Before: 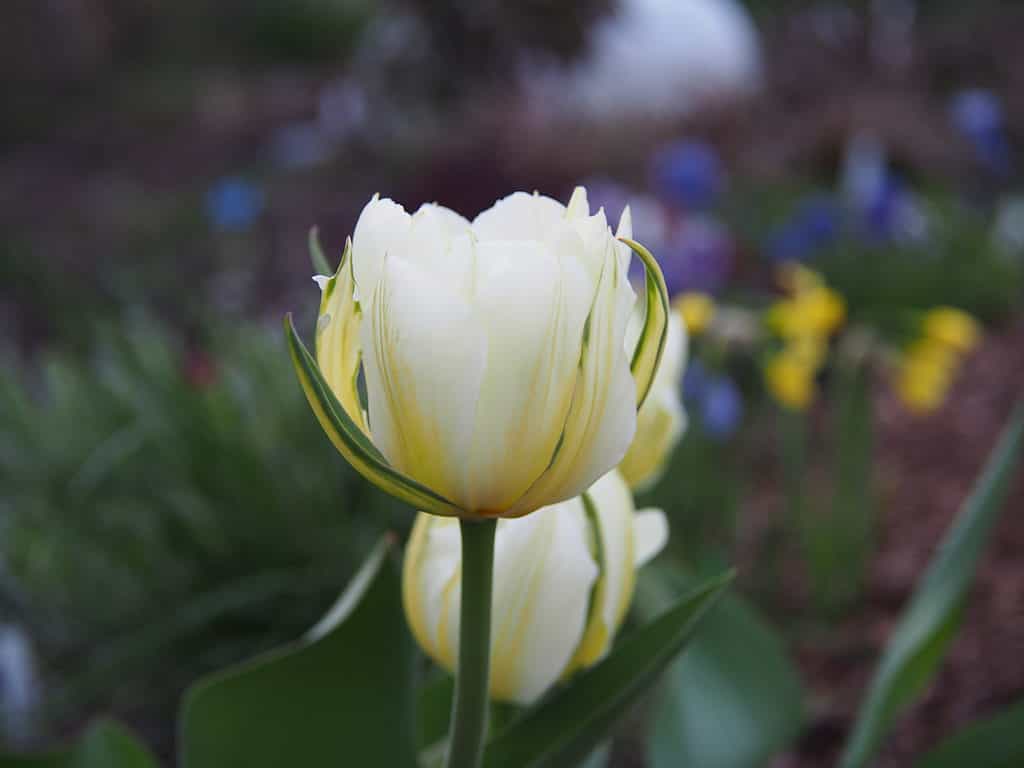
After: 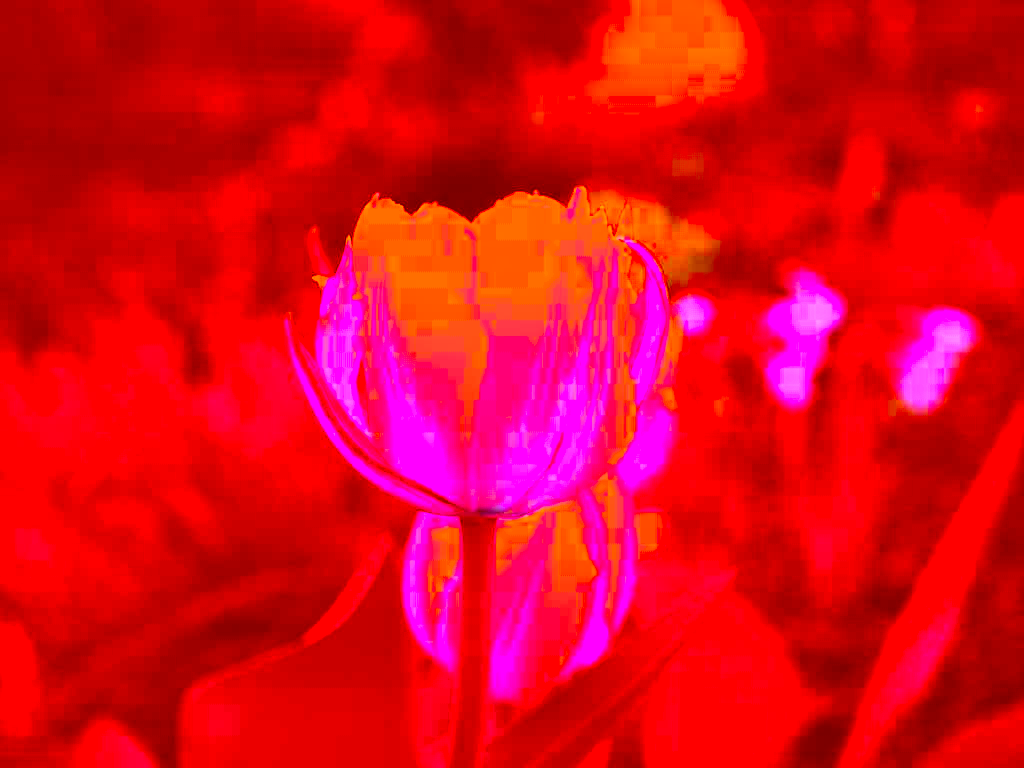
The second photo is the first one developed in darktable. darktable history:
color correction: highlights a* -39.63, highlights b* -39.37, shadows a* -39.77, shadows b* -39.32, saturation -2.98
base curve: curves: ch0 [(0, 0) (0.007, 0.004) (0.027, 0.03) (0.046, 0.07) (0.207, 0.54) (0.442, 0.872) (0.673, 0.972) (1, 1)]
